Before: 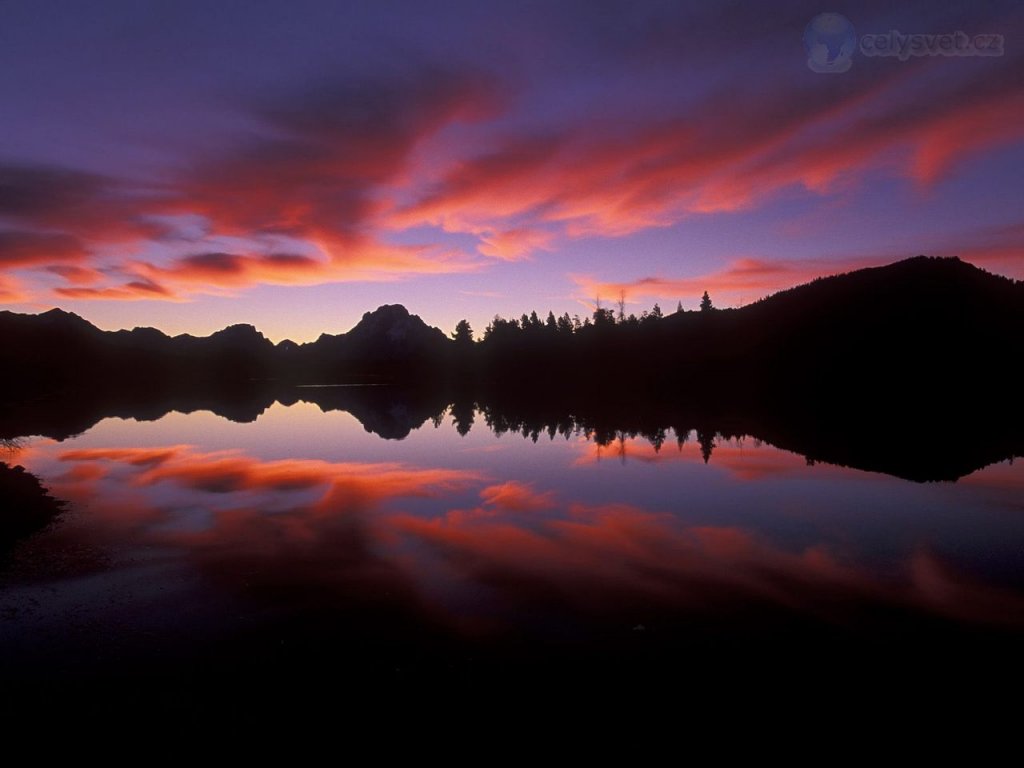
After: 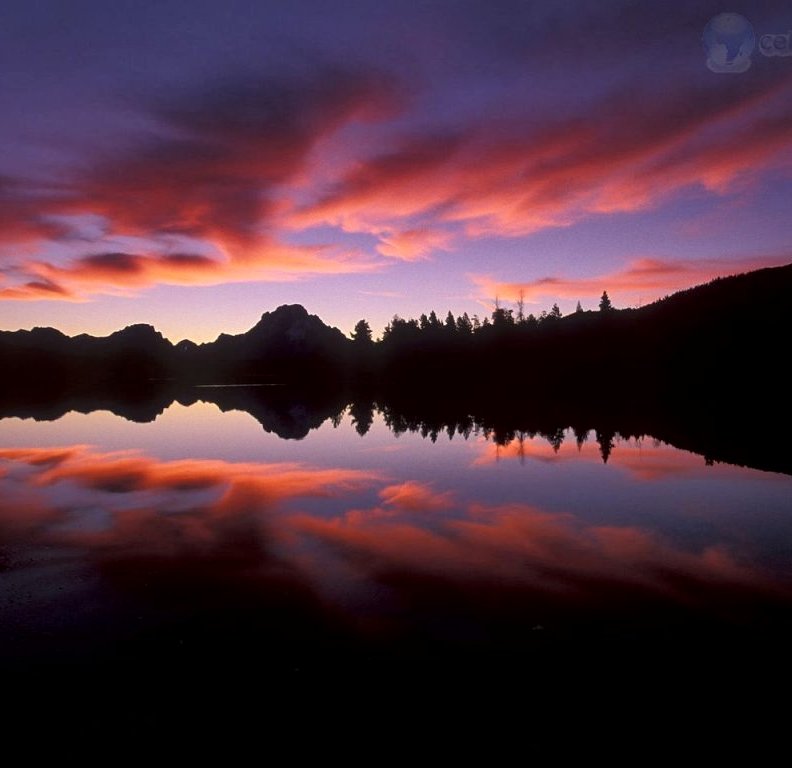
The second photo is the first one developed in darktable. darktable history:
crop: left 9.89%, right 12.687%
local contrast: mode bilateral grid, contrast 24, coarseness 59, detail 152%, midtone range 0.2
